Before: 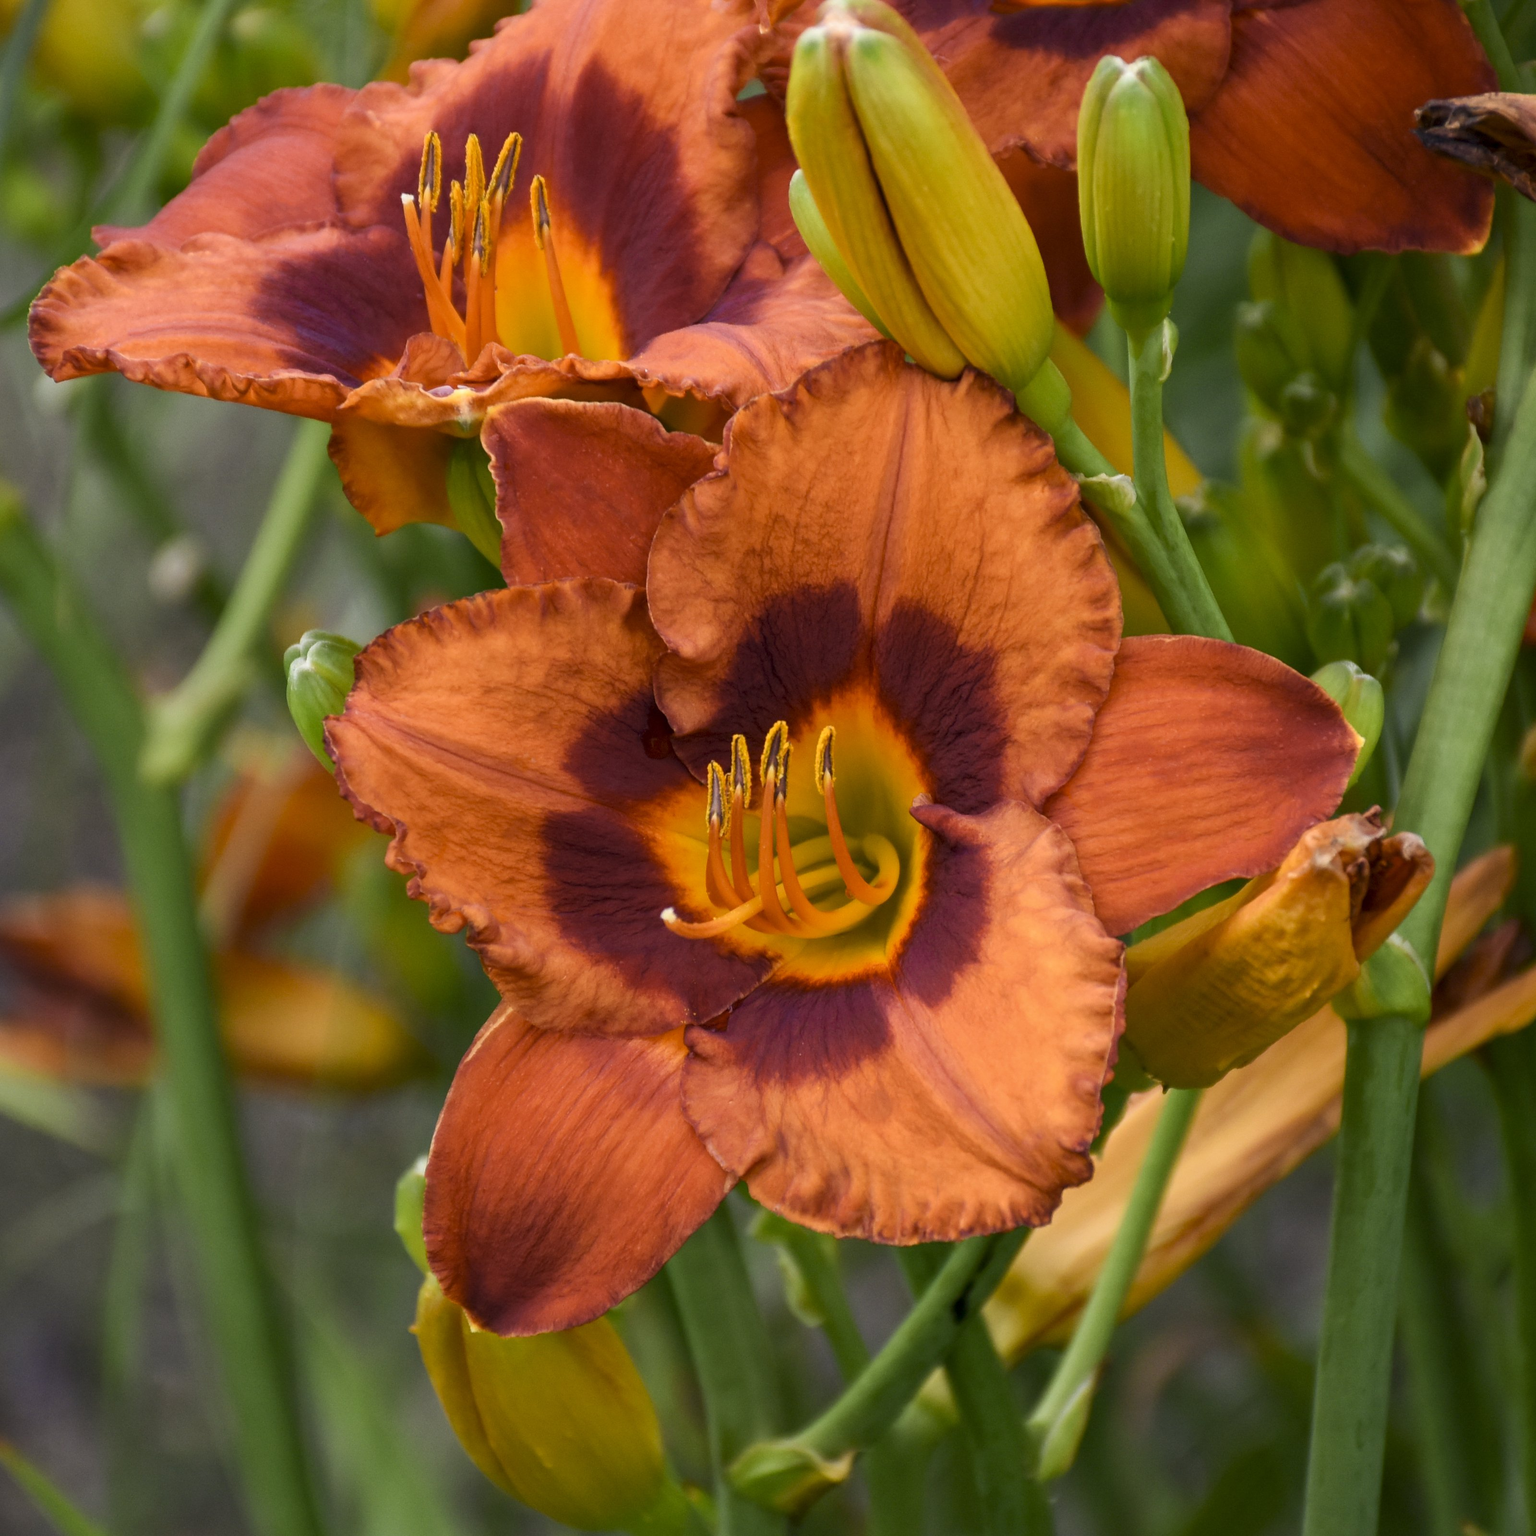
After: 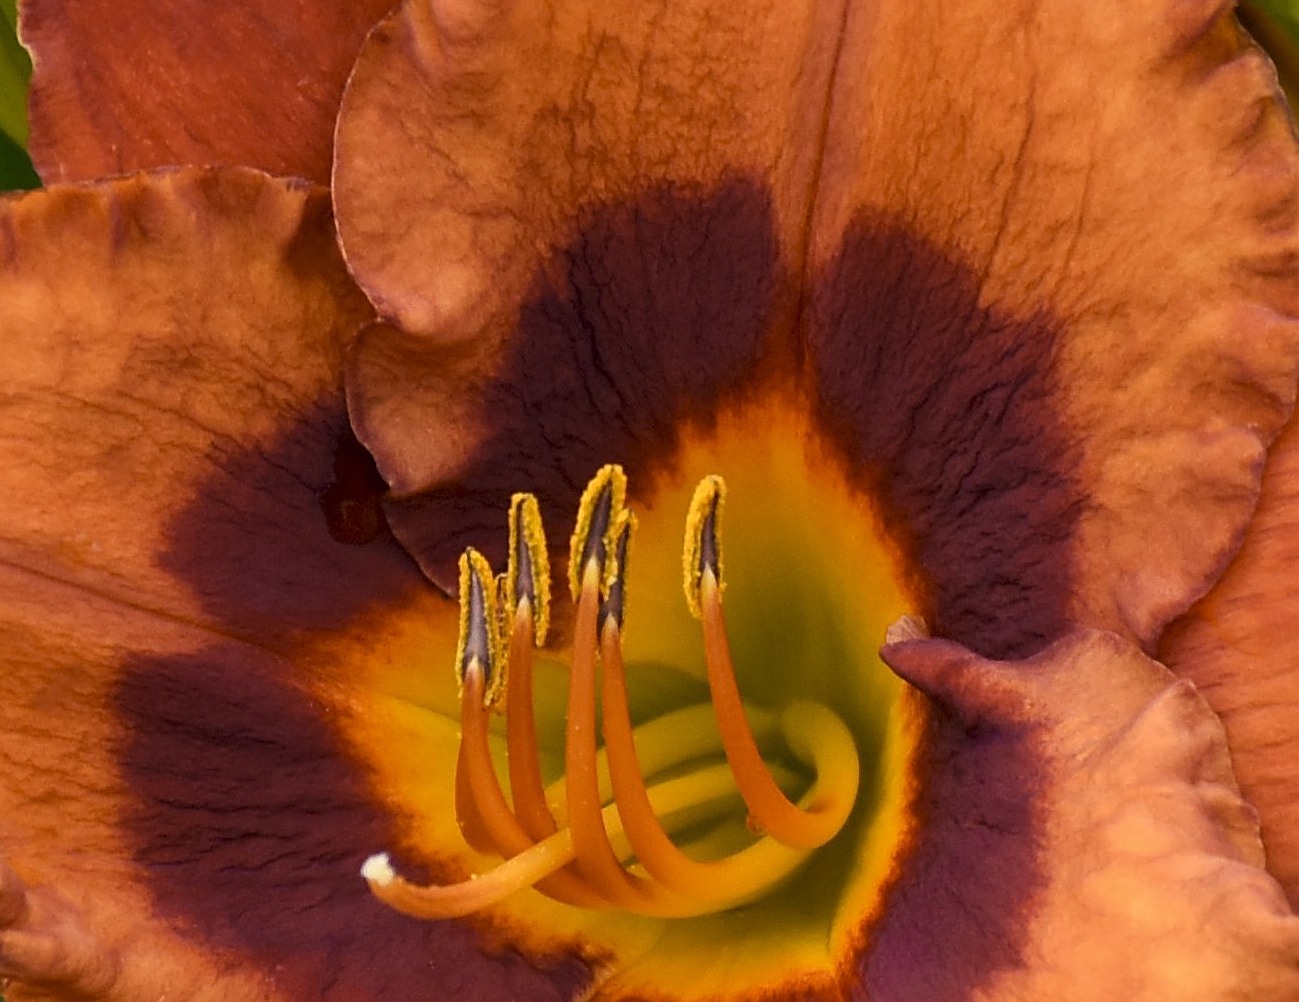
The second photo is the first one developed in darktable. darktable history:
sharpen: on, module defaults
crop: left 31.733%, top 32.435%, right 27.671%, bottom 36.244%
